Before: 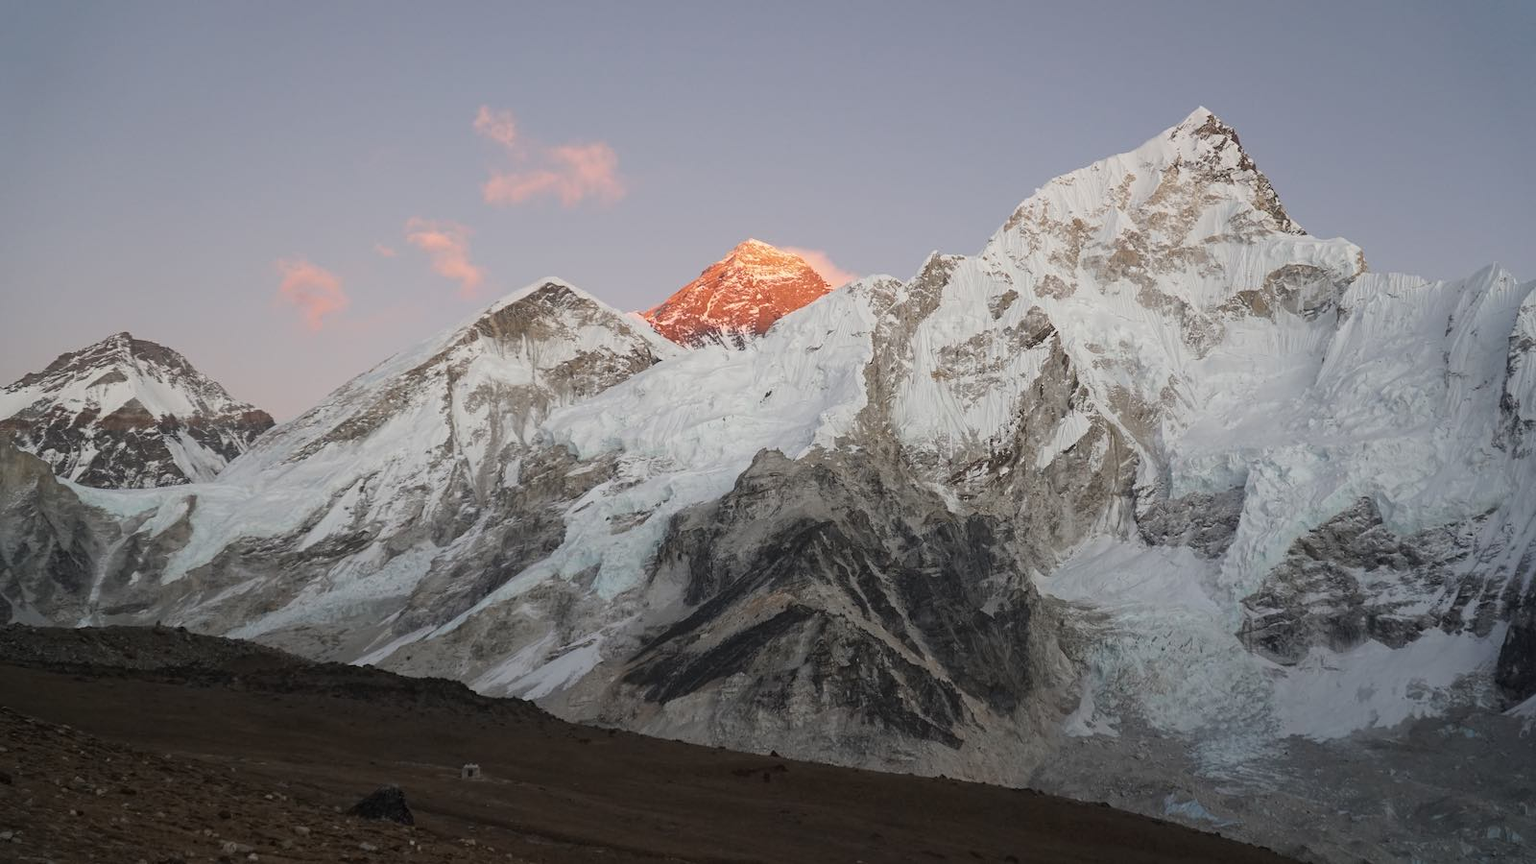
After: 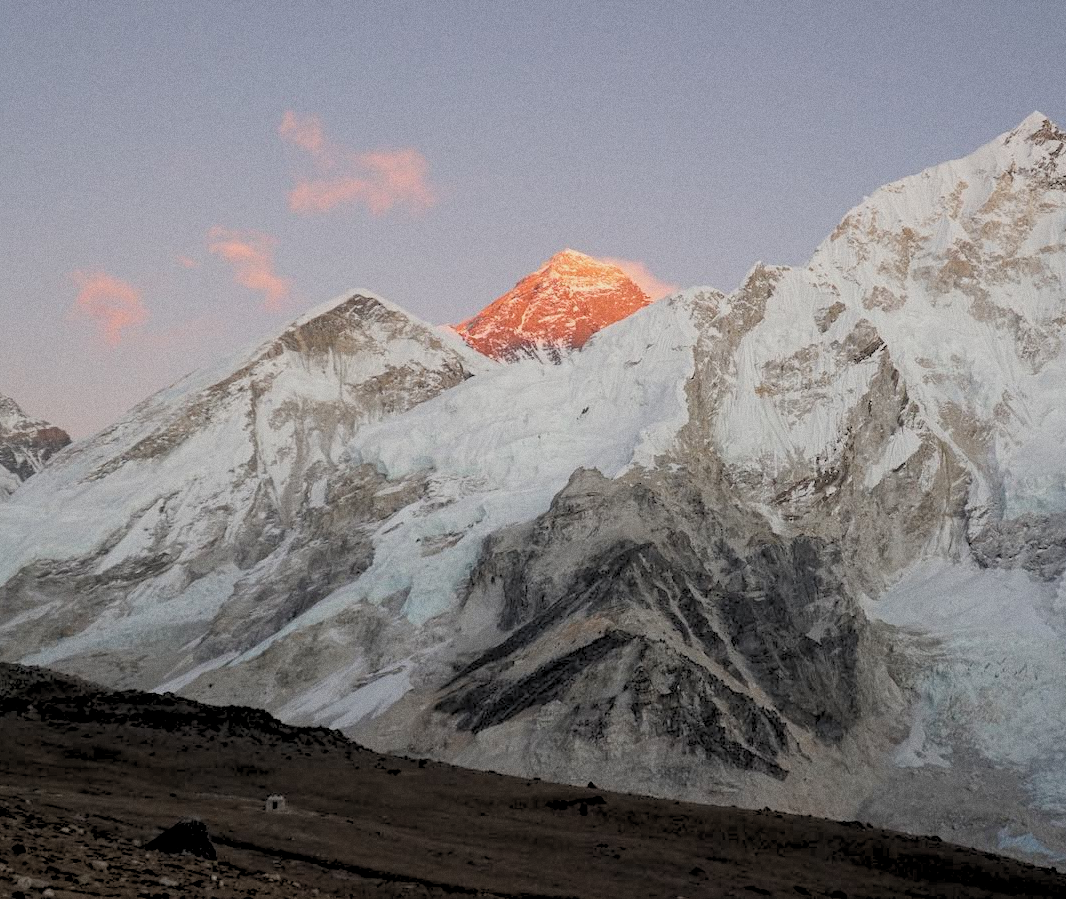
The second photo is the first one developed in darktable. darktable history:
crop and rotate: left 13.537%, right 19.796%
grain: on, module defaults
rgb levels: preserve colors sum RGB, levels [[0.038, 0.433, 0.934], [0, 0.5, 1], [0, 0.5, 1]]
